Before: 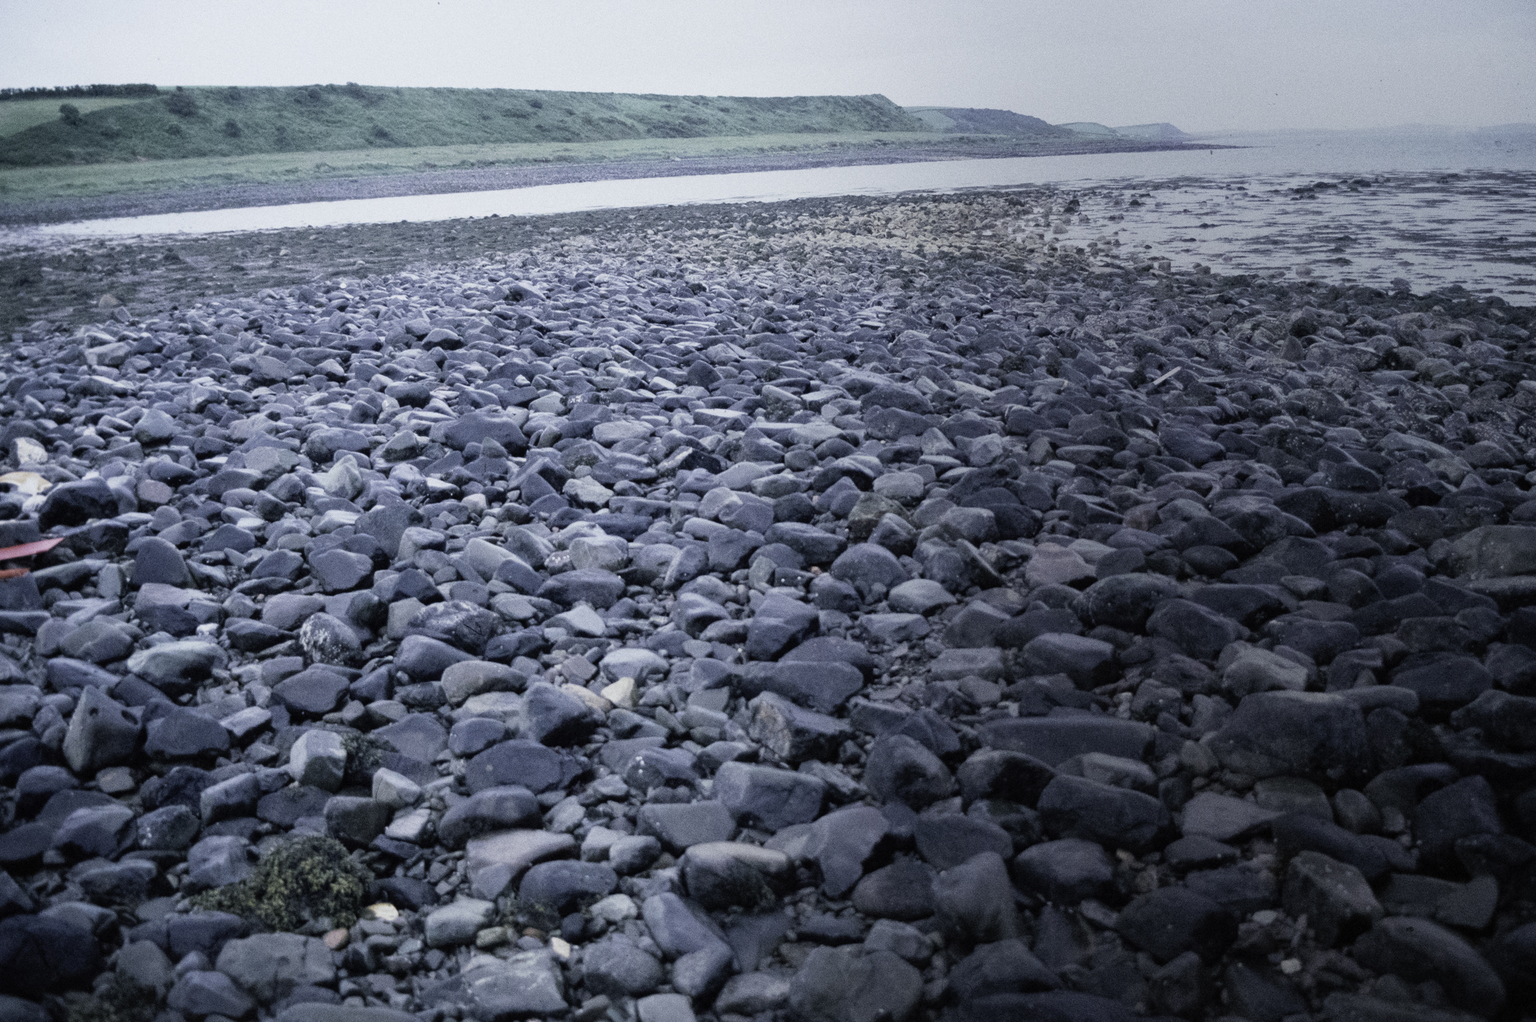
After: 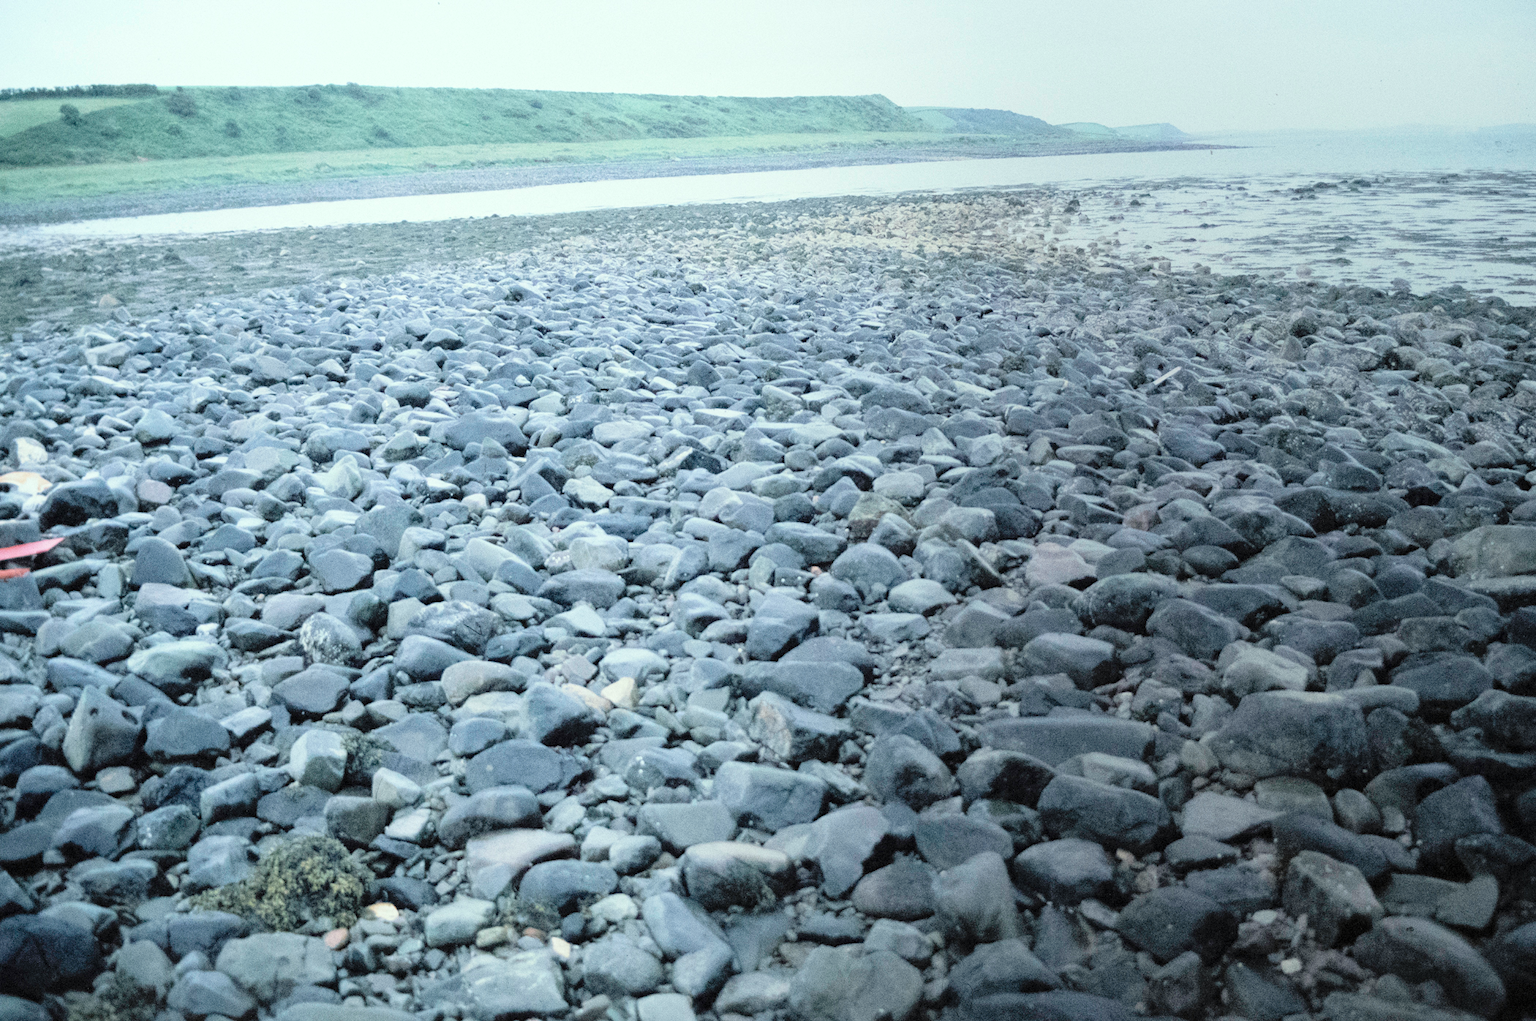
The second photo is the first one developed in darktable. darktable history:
global tonemap: drago (0.7, 100)
color correction: highlights a* -4.73, highlights b* 5.06, saturation 0.97
